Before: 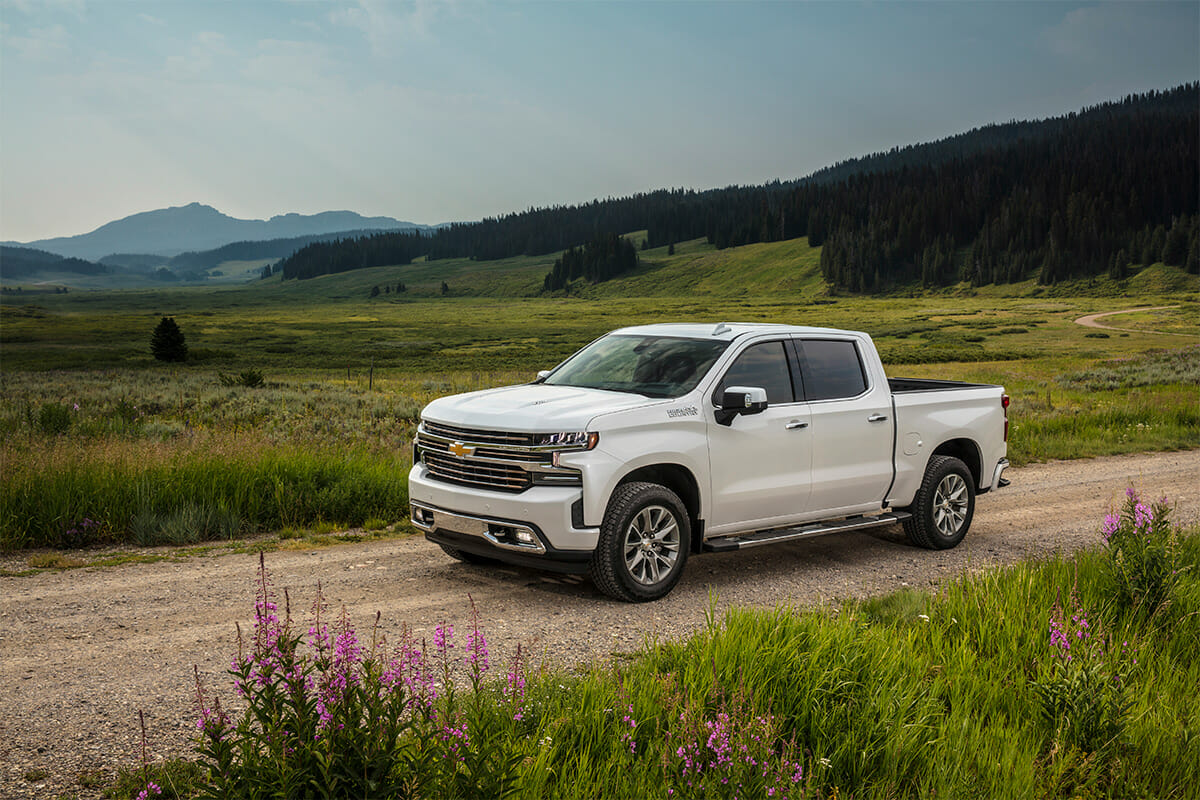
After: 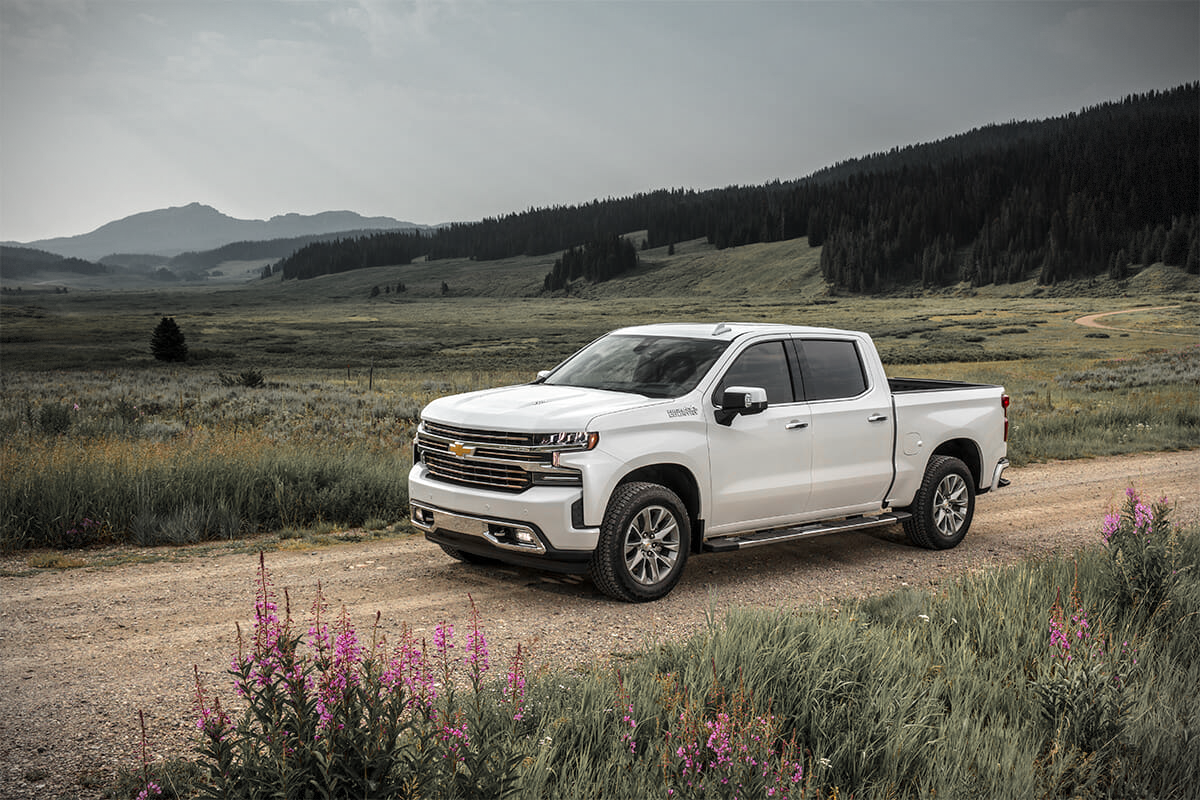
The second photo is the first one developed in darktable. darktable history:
tone equalizer: on, module defaults
color zones: curves: ch1 [(0, 0.638) (0.193, 0.442) (0.286, 0.15) (0.429, 0.14) (0.571, 0.142) (0.714, 0.154) (0.857, 0.175) (1, 0.638)]
vignetting: fall-off start 88.8%, fall-off radius 44.59%, width/height ratio 1.157, dithering 8-bit output
exposure: exposure 0.211 EV, compensate highlight preservation false
shadows and highlights: shadows 35.13, highlights -35, soften with gaussian
